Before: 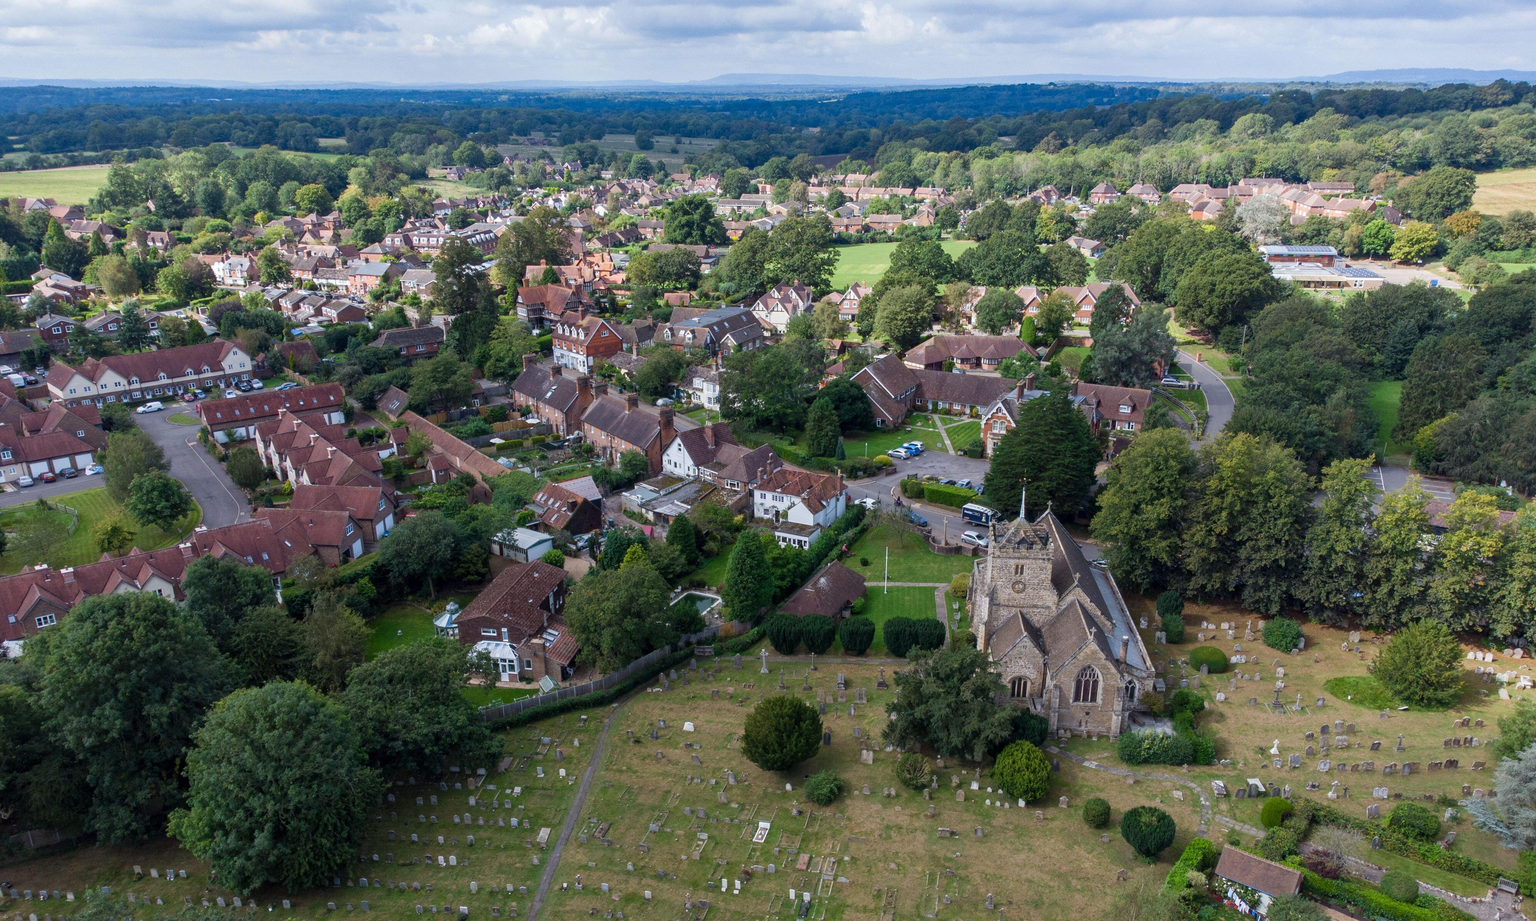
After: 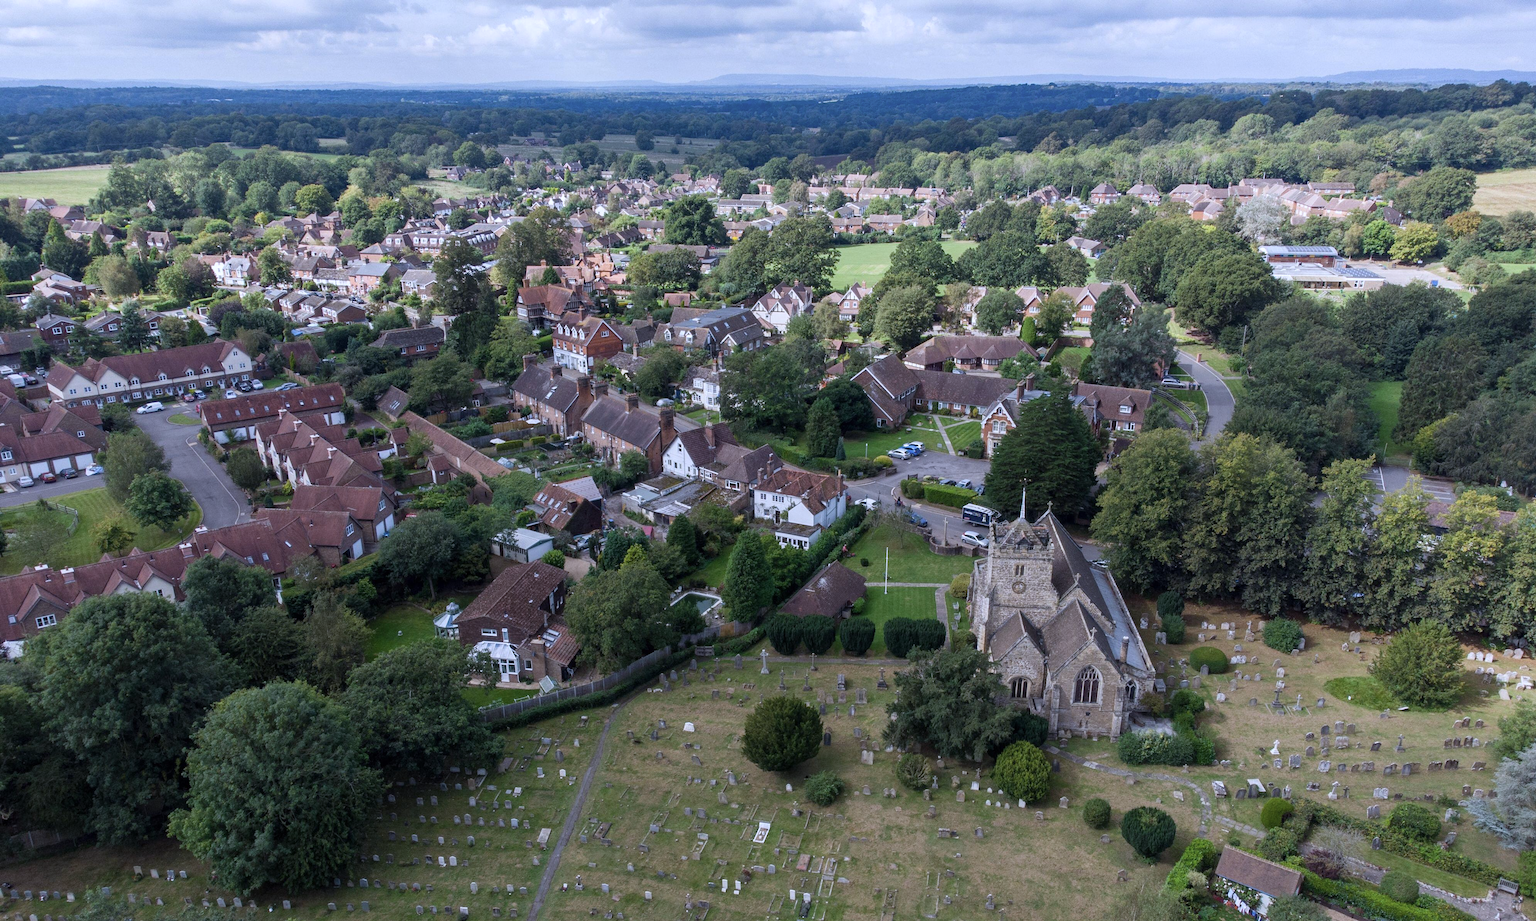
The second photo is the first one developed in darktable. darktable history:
color correction: saturation 0.8
white balance: red 0.967, blue 1.119, emerald 0.756
